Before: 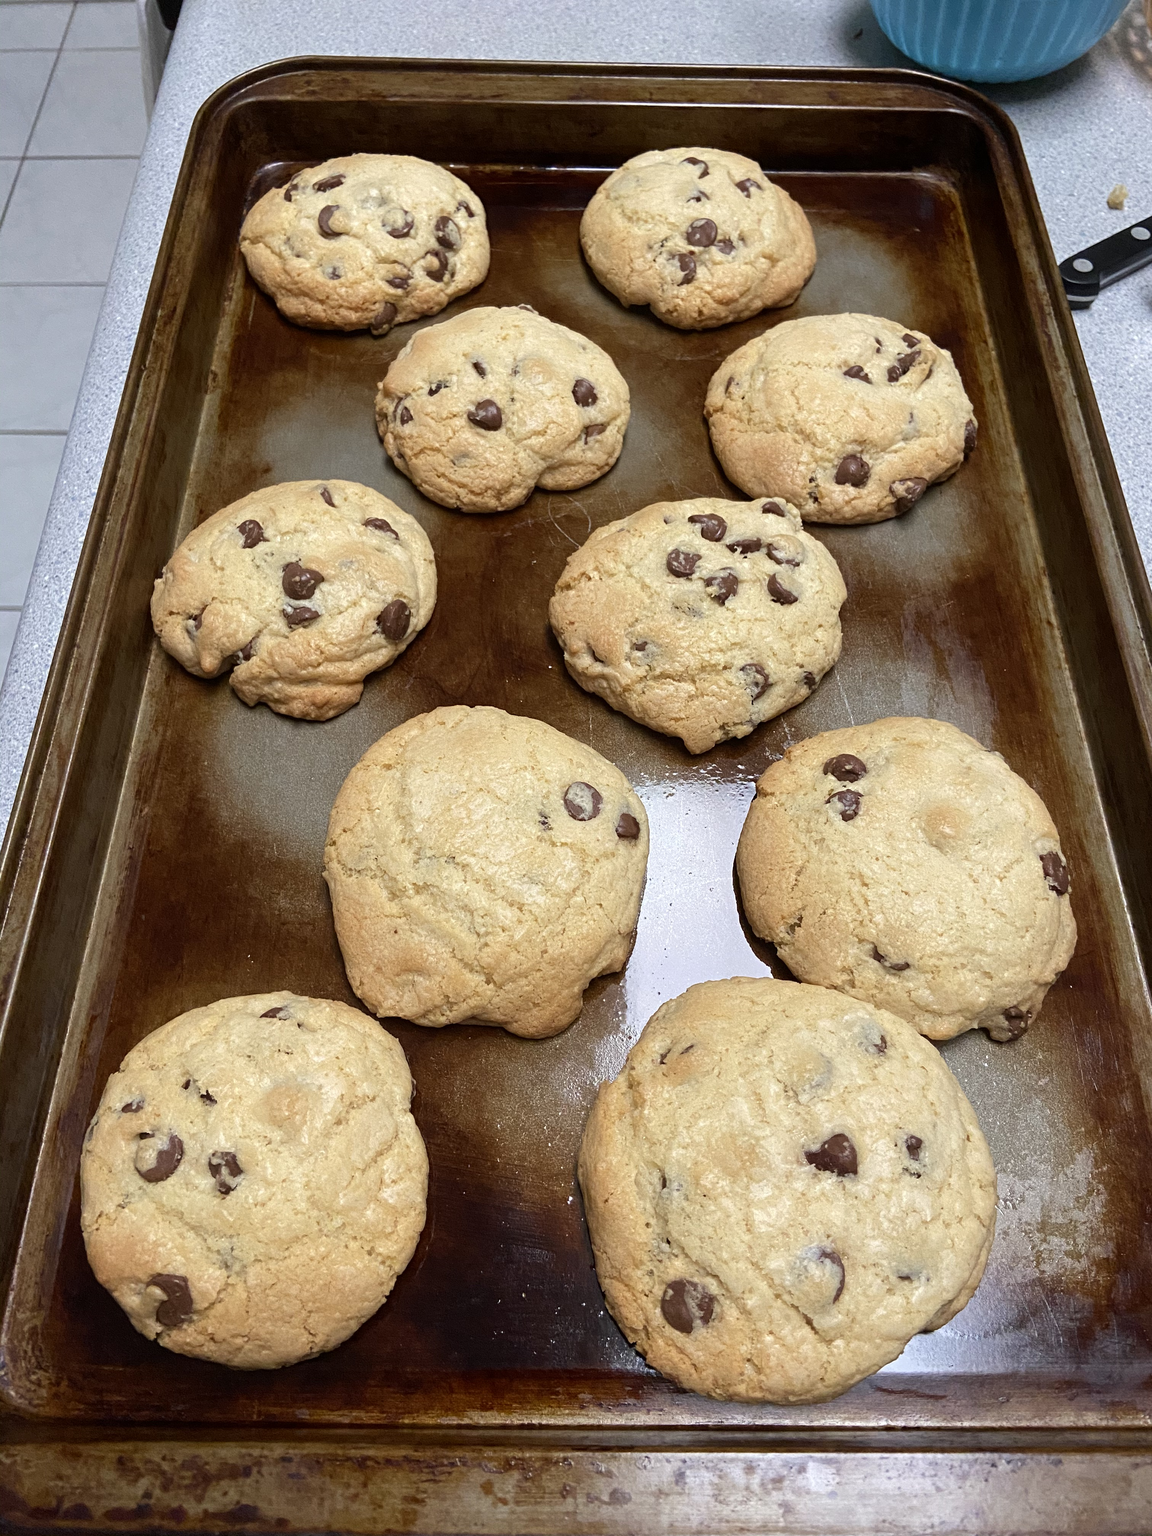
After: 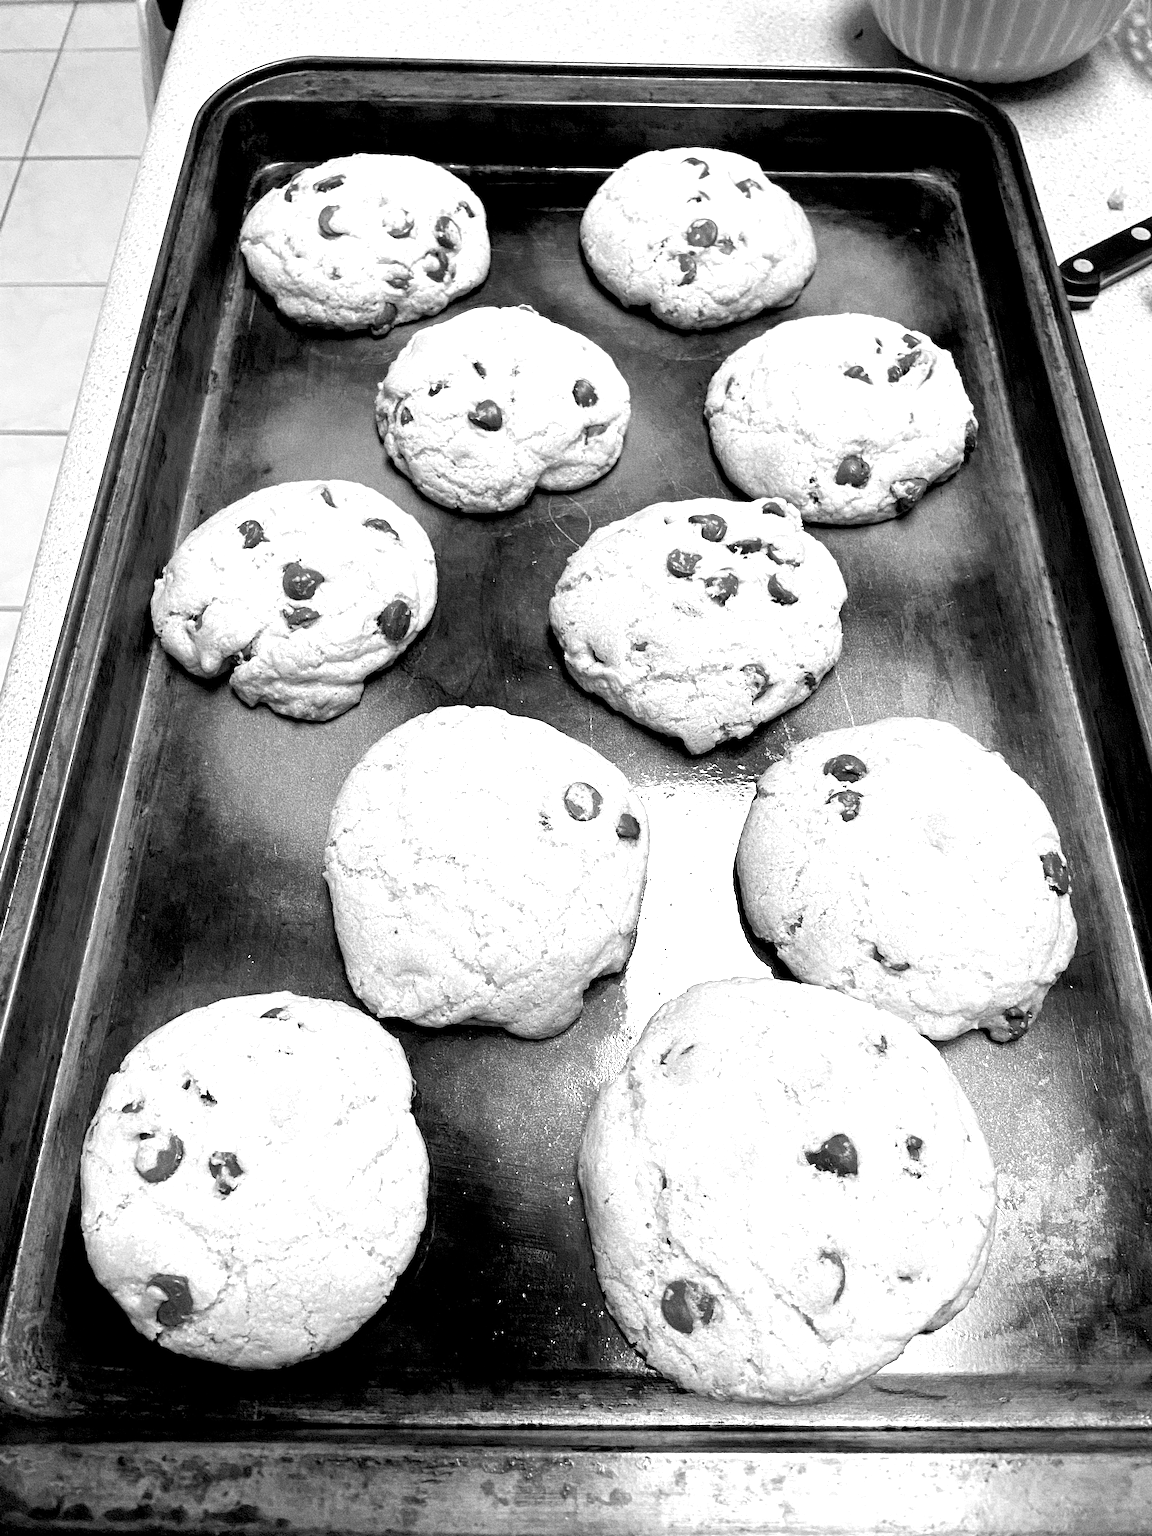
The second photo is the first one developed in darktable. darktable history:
monochrome: a 32, b 64, size 2.3
exposure: black level correction 0.011, exposure 1.088 EV, compensate exposure bias true, compensate highlight preservation false
grain: coarseness 0.09 ISO, strength 40%
